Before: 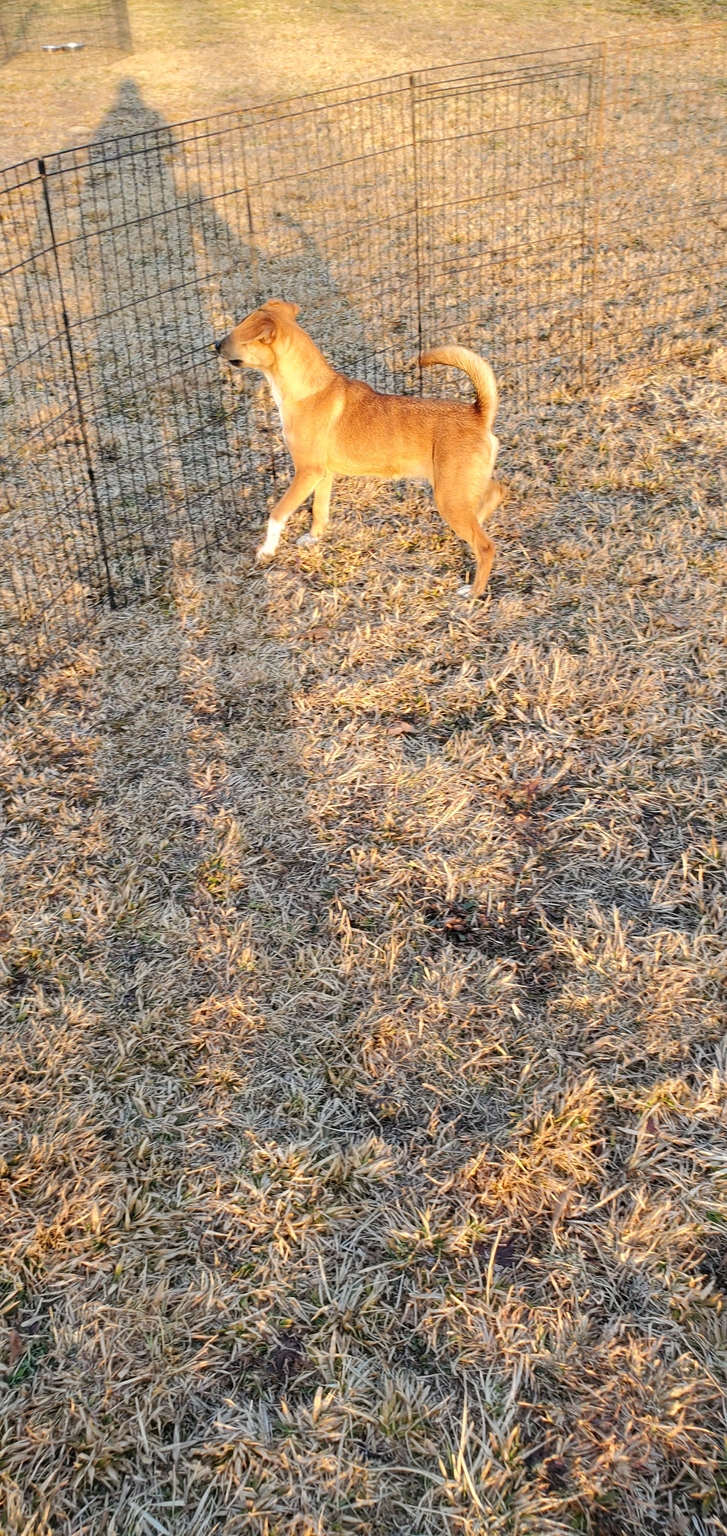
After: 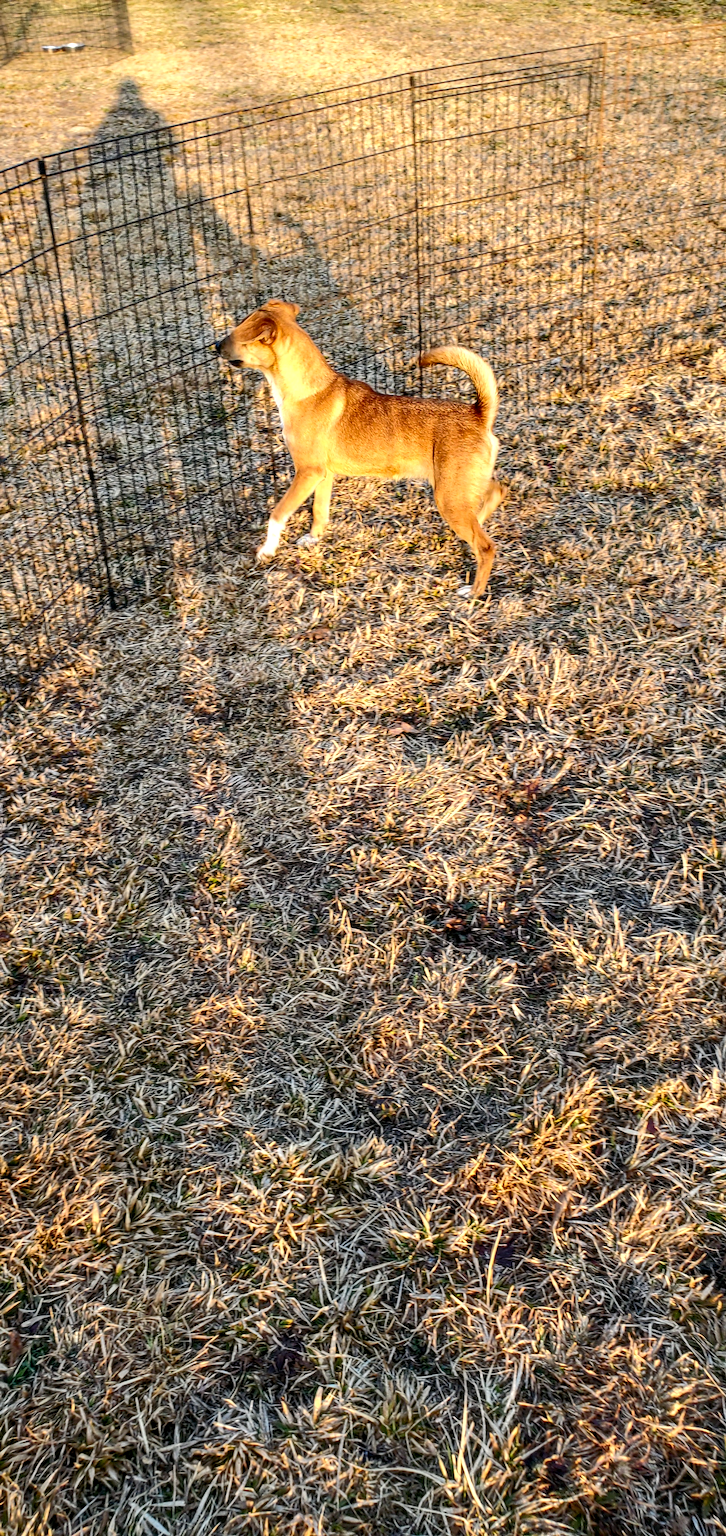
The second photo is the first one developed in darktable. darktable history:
local contrast: on, module defaults
contrast brightness saturation: contrast 0.089, saturation 0.277
contrast equalizer: octaves 7, y [[0.6 ×6], [0.55 ×6], [0 ×6], [0 ×6], [0 ×6]], mix 0.274
color balance rgb: shadows lift › chroma 2.011%, shadows lift › hue 248.29°, perceptual saturation grading › global saturation 14.532%, perceptual saturation grading › highlights -25.26%, perceptual saturation grading › shadows 25.077%, perceptual brilliance grading › highlights 3.344%, perceptual brilliance grading › mid-tones -17.071%, perceptual brilliance grading › shadows -41.482%
